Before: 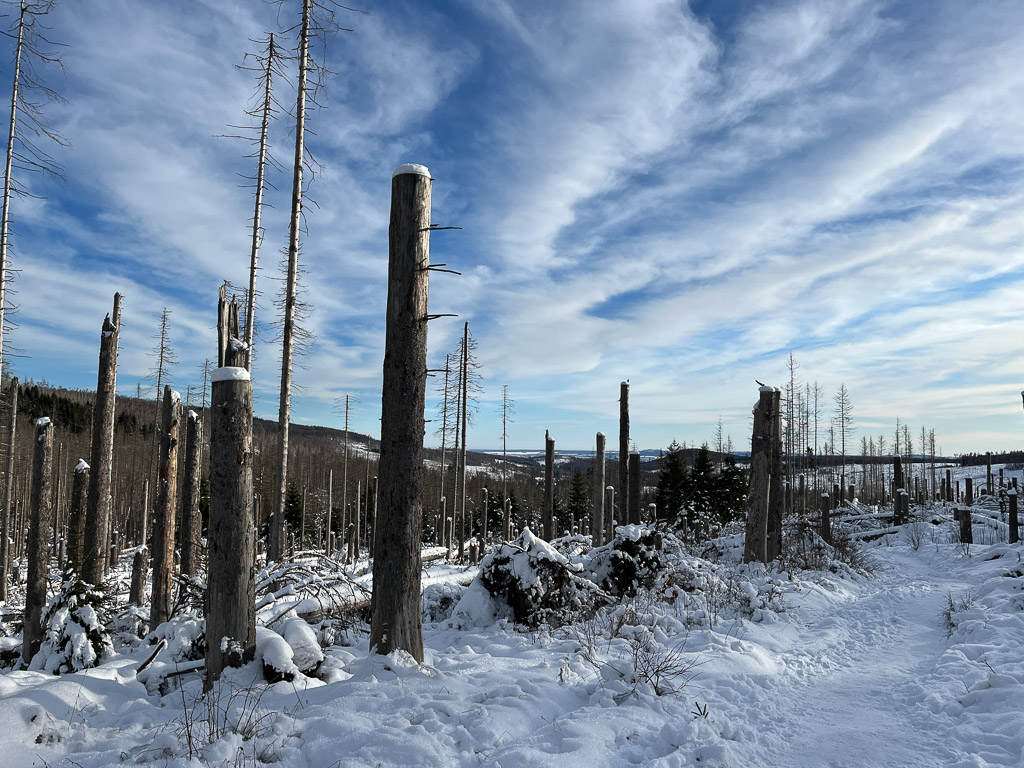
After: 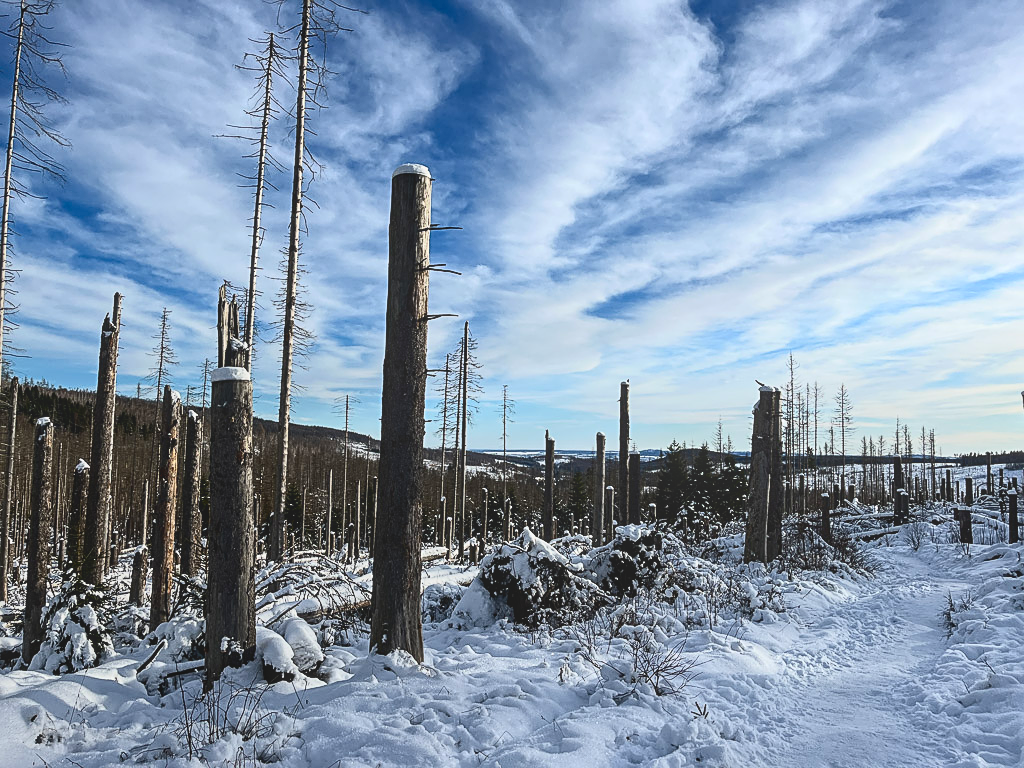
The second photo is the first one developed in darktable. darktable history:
sharpen: on, module defaults
local contrast: highlights 46%, shadows 2%, detail 100%
contrast brightness saturation: contrast 0.295
color balance rgb: power › hue 62.45°, perceptual saturation grading › global saturation 15.996%
